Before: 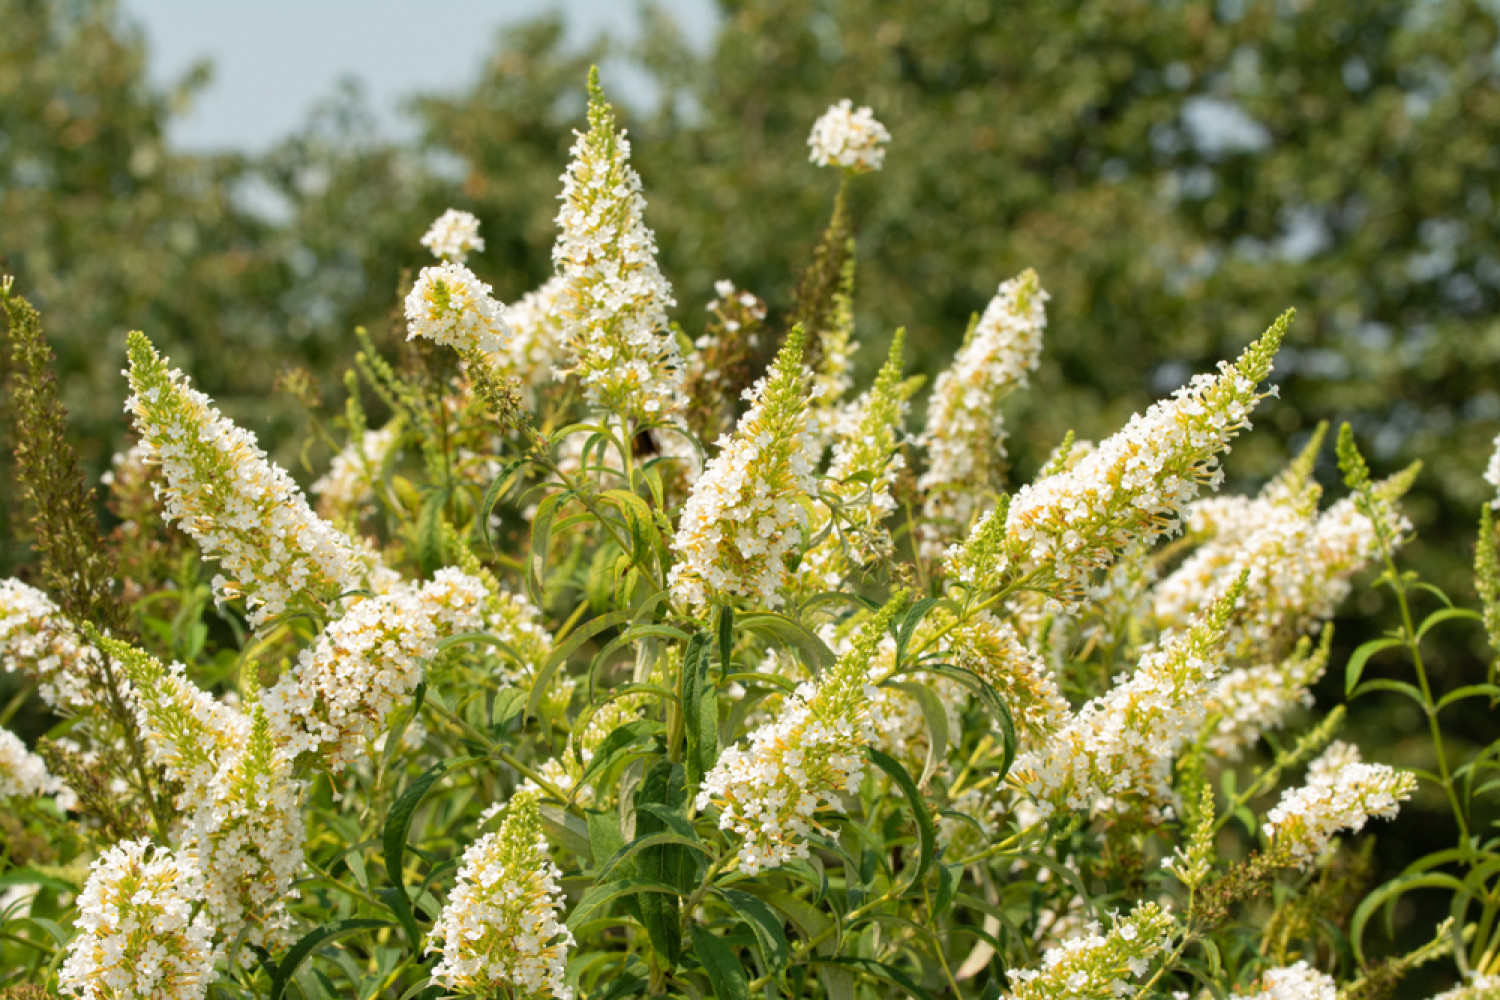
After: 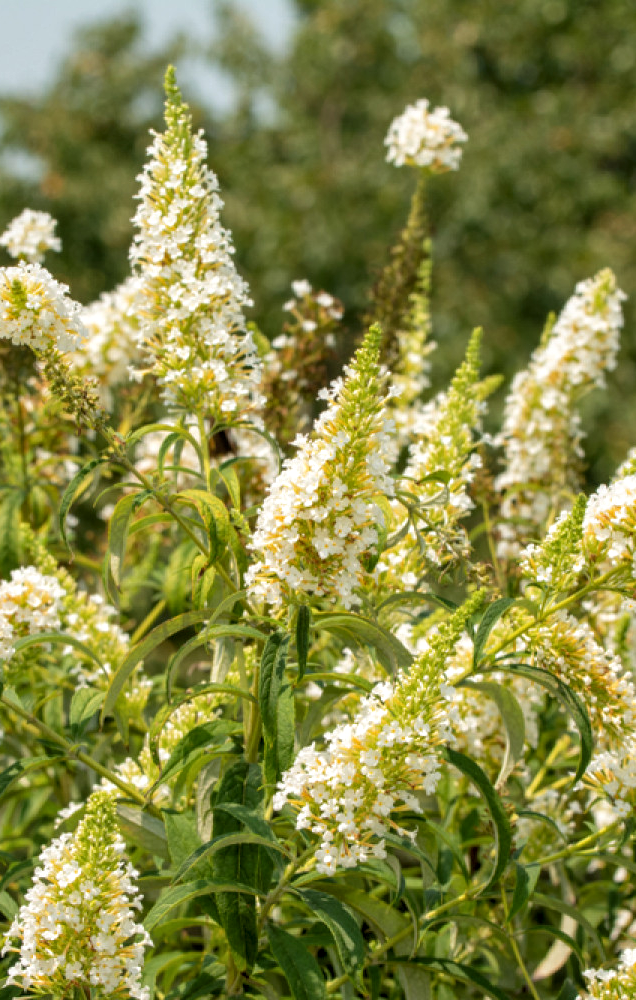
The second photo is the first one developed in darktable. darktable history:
crop: left 28.264%, right 29.316%
local contrast: on, module defaults
